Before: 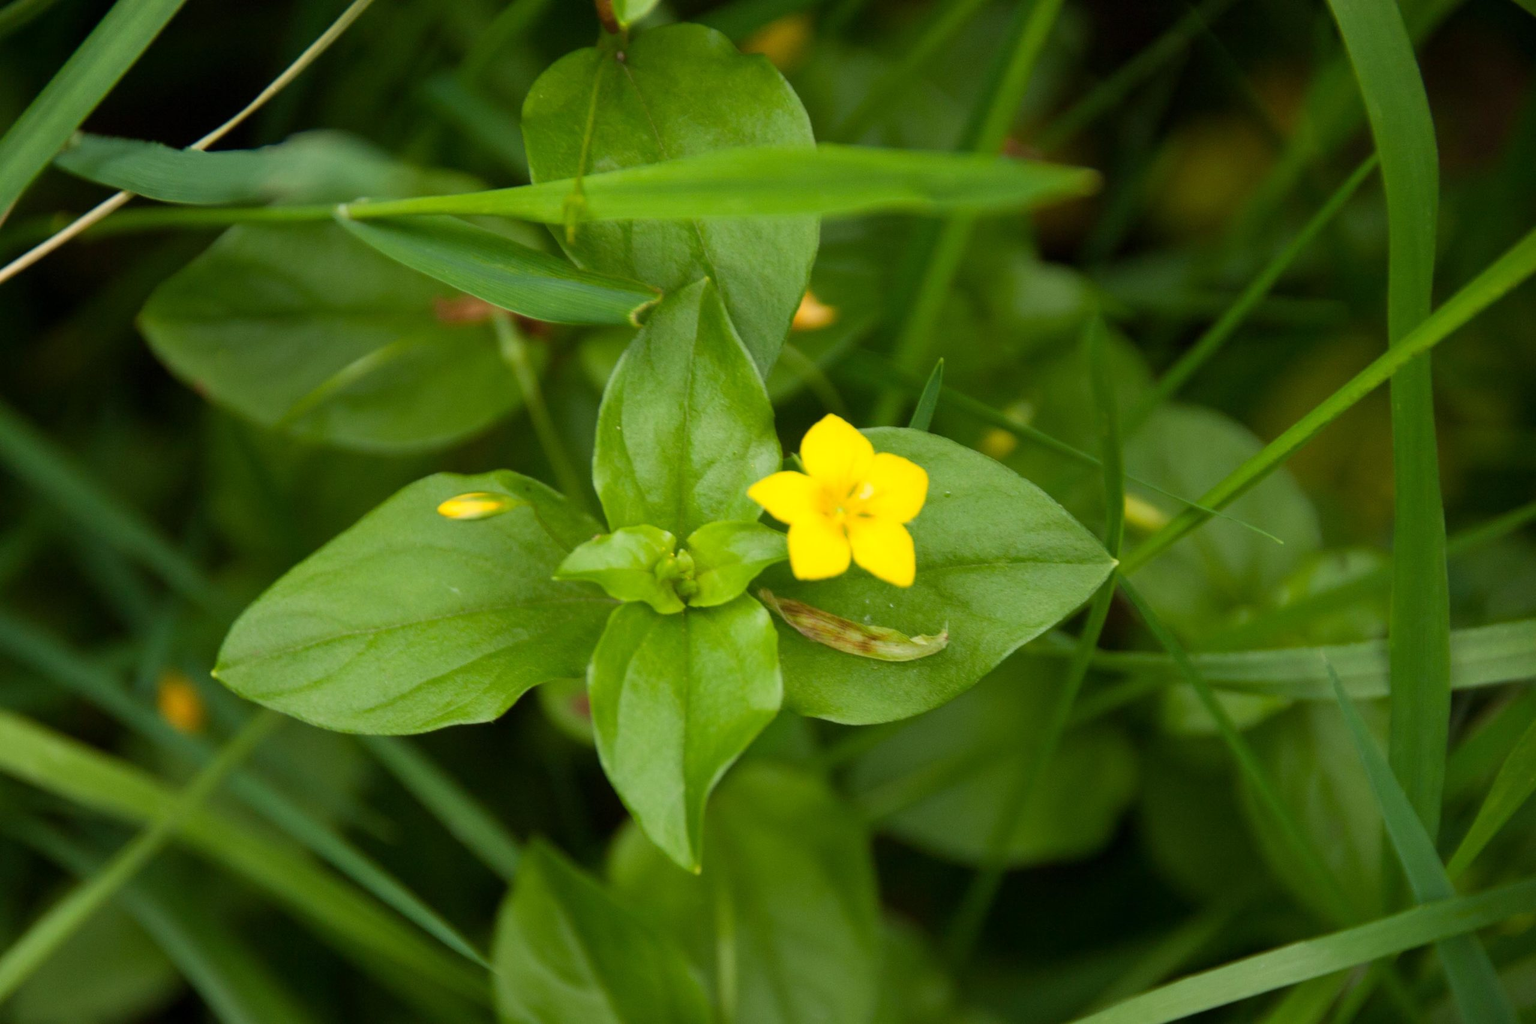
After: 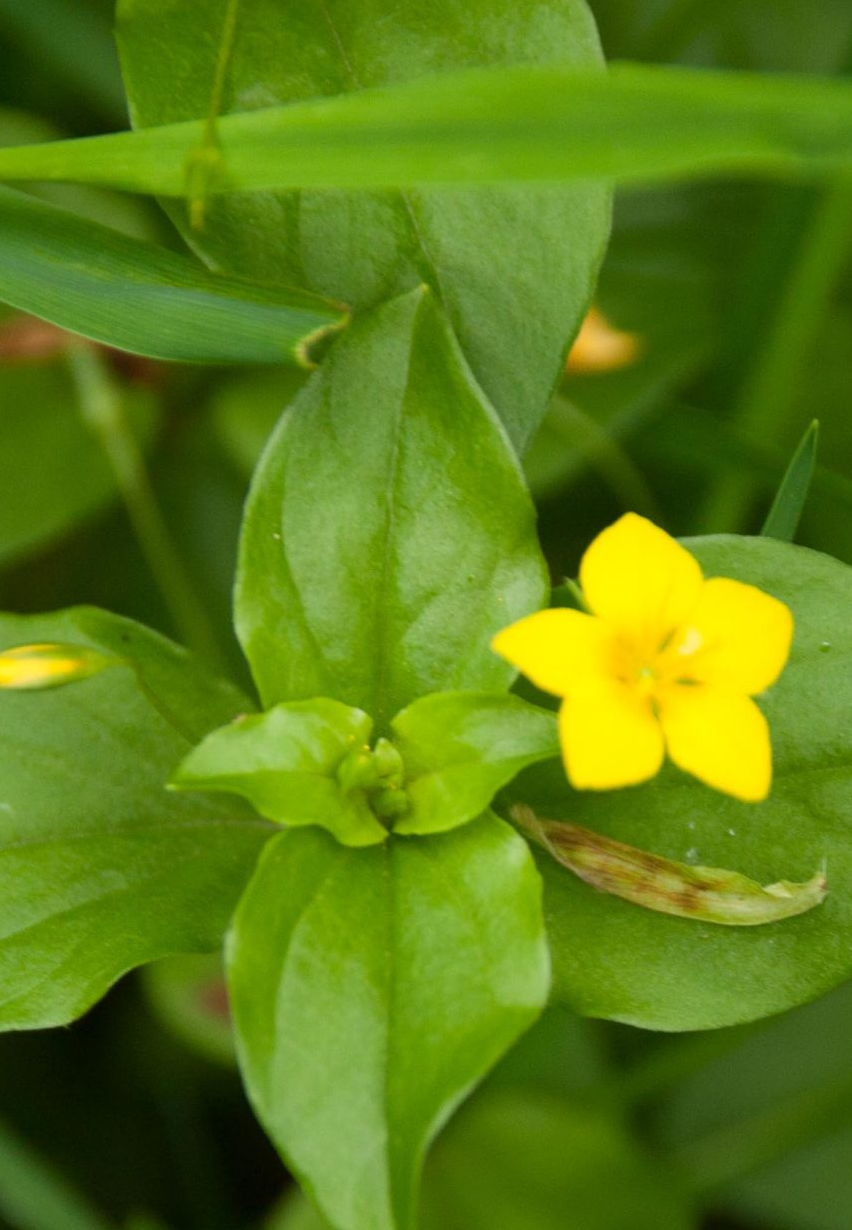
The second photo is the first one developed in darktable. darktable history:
crop and rotate: left 29.462%, top 10.391%, right 37.254%, bottom 17.515%
